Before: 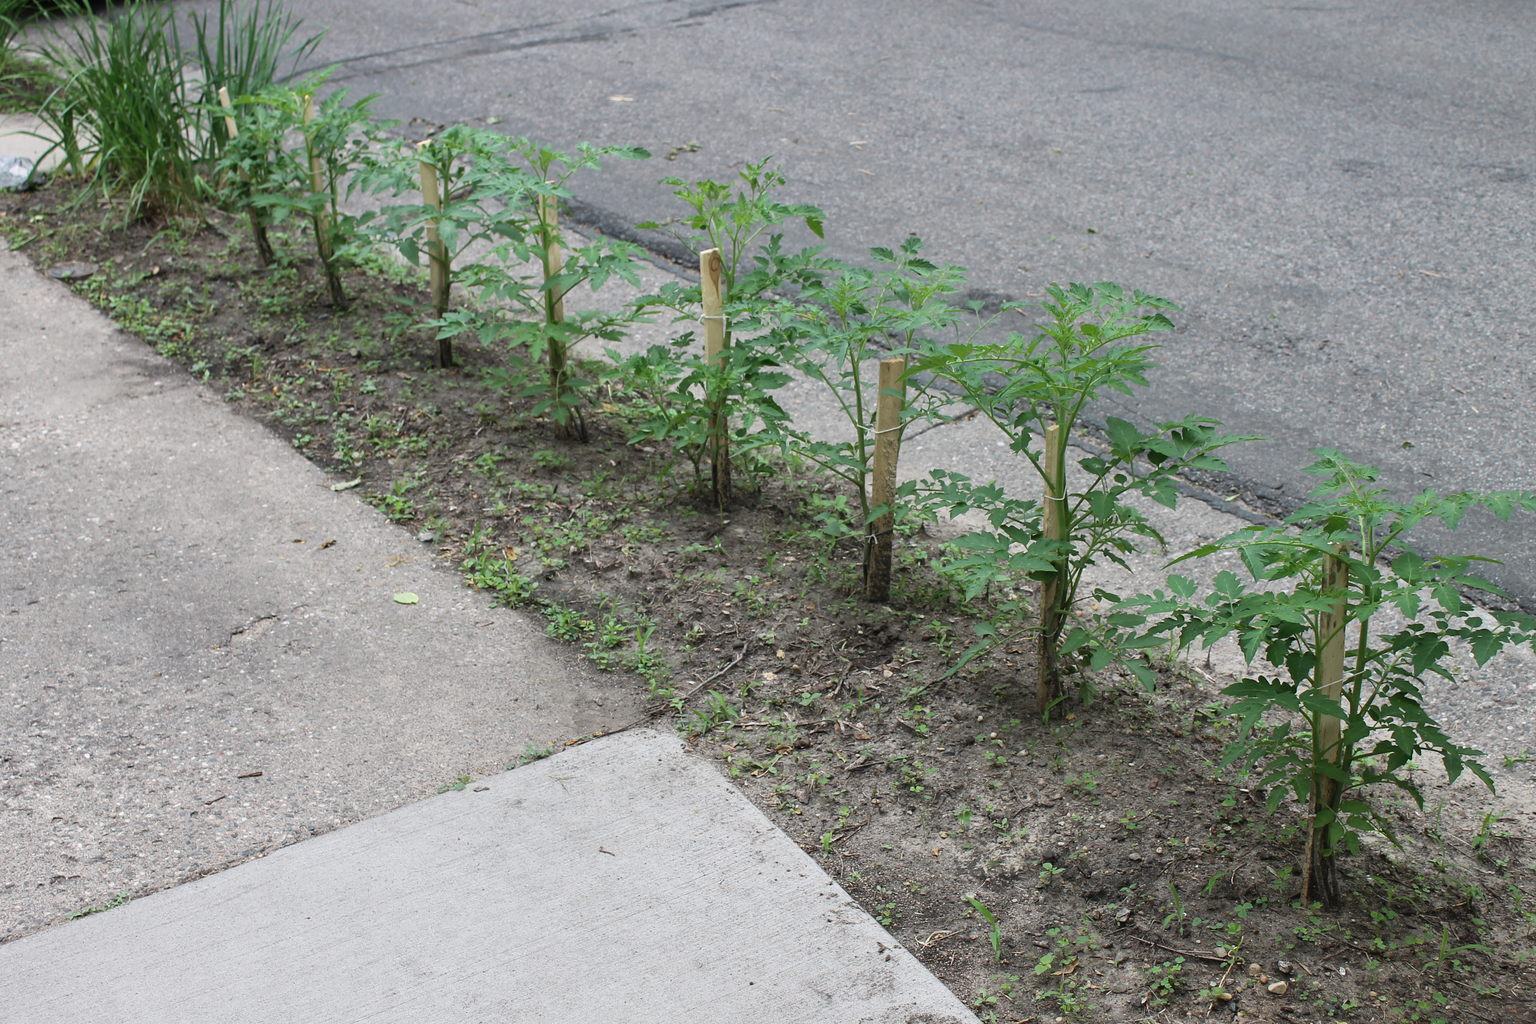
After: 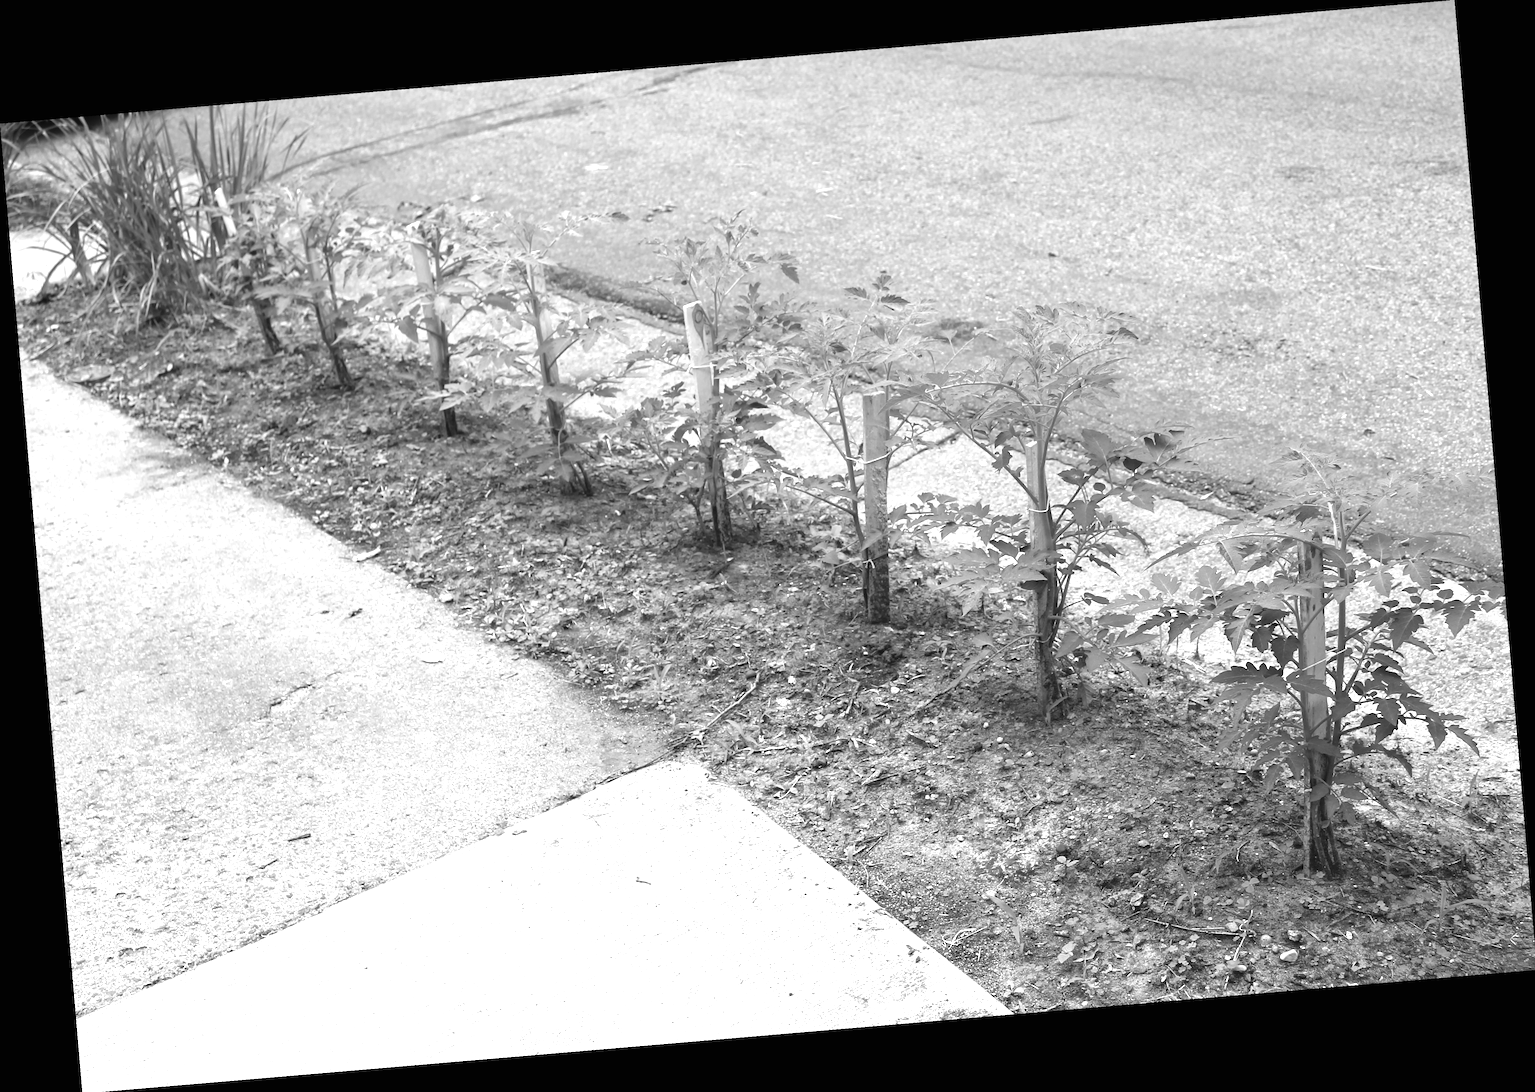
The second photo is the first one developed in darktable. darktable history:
exposure: black level correction 0, exposure 1 EV, compensate exposure bias true, compensate highlight preservation false
white balance: red 1.127, blue 0.943
monochrome: a 16.01, b -2.65, highlights 0.52
rotate and perspective: rotation -4.86°, automatic cropping off
